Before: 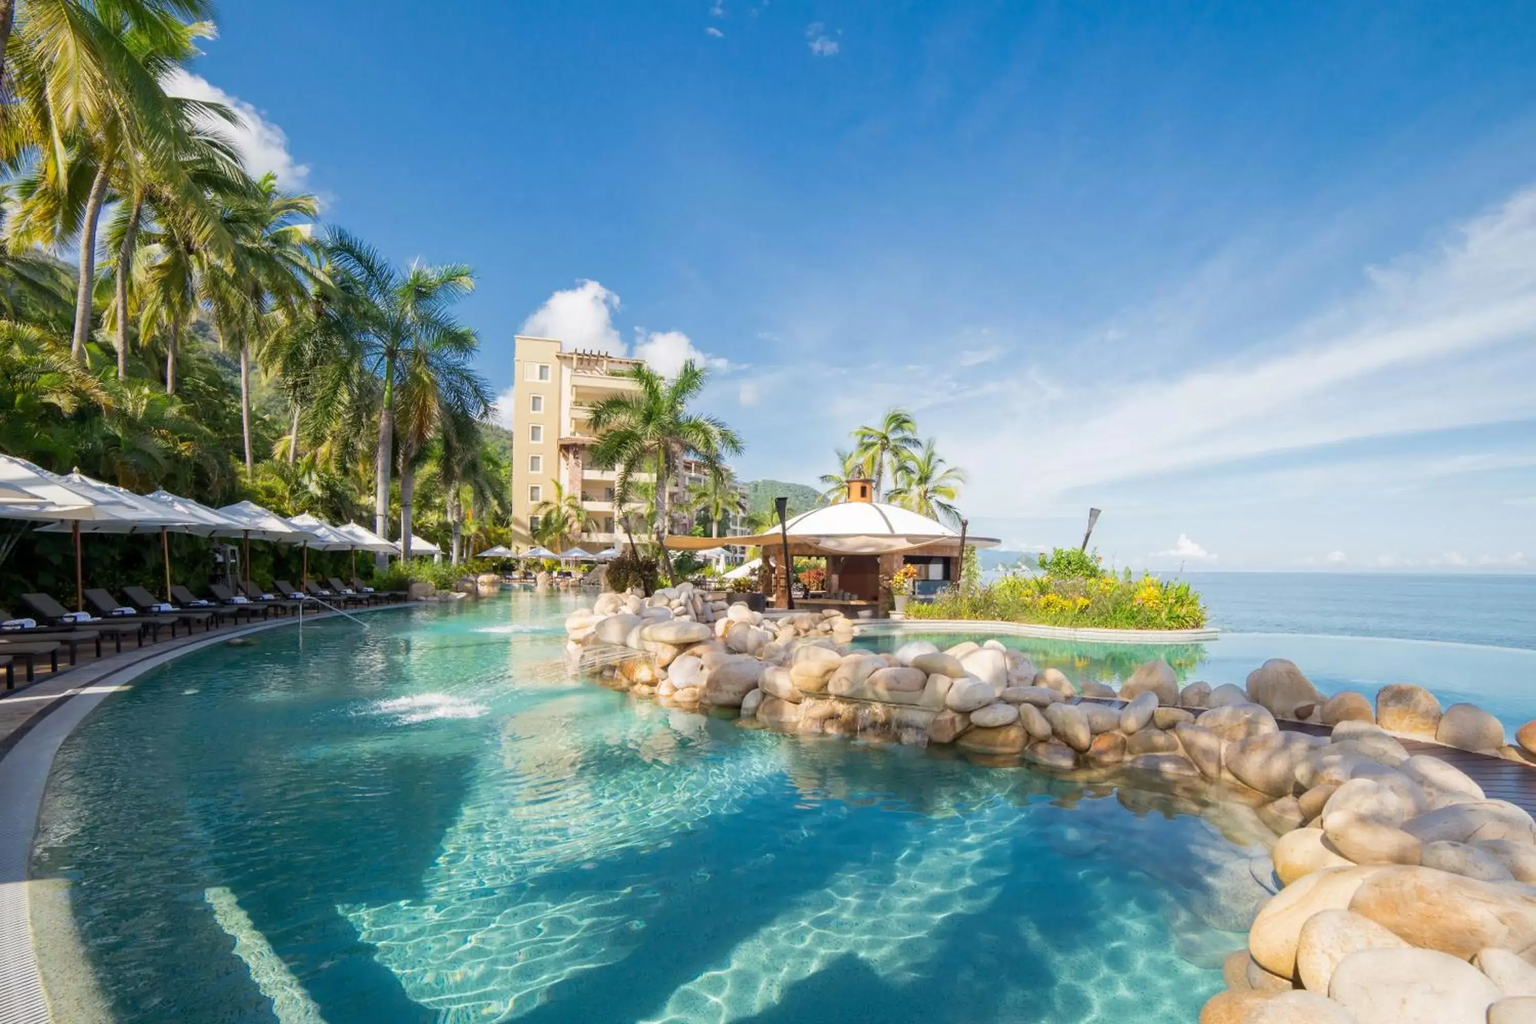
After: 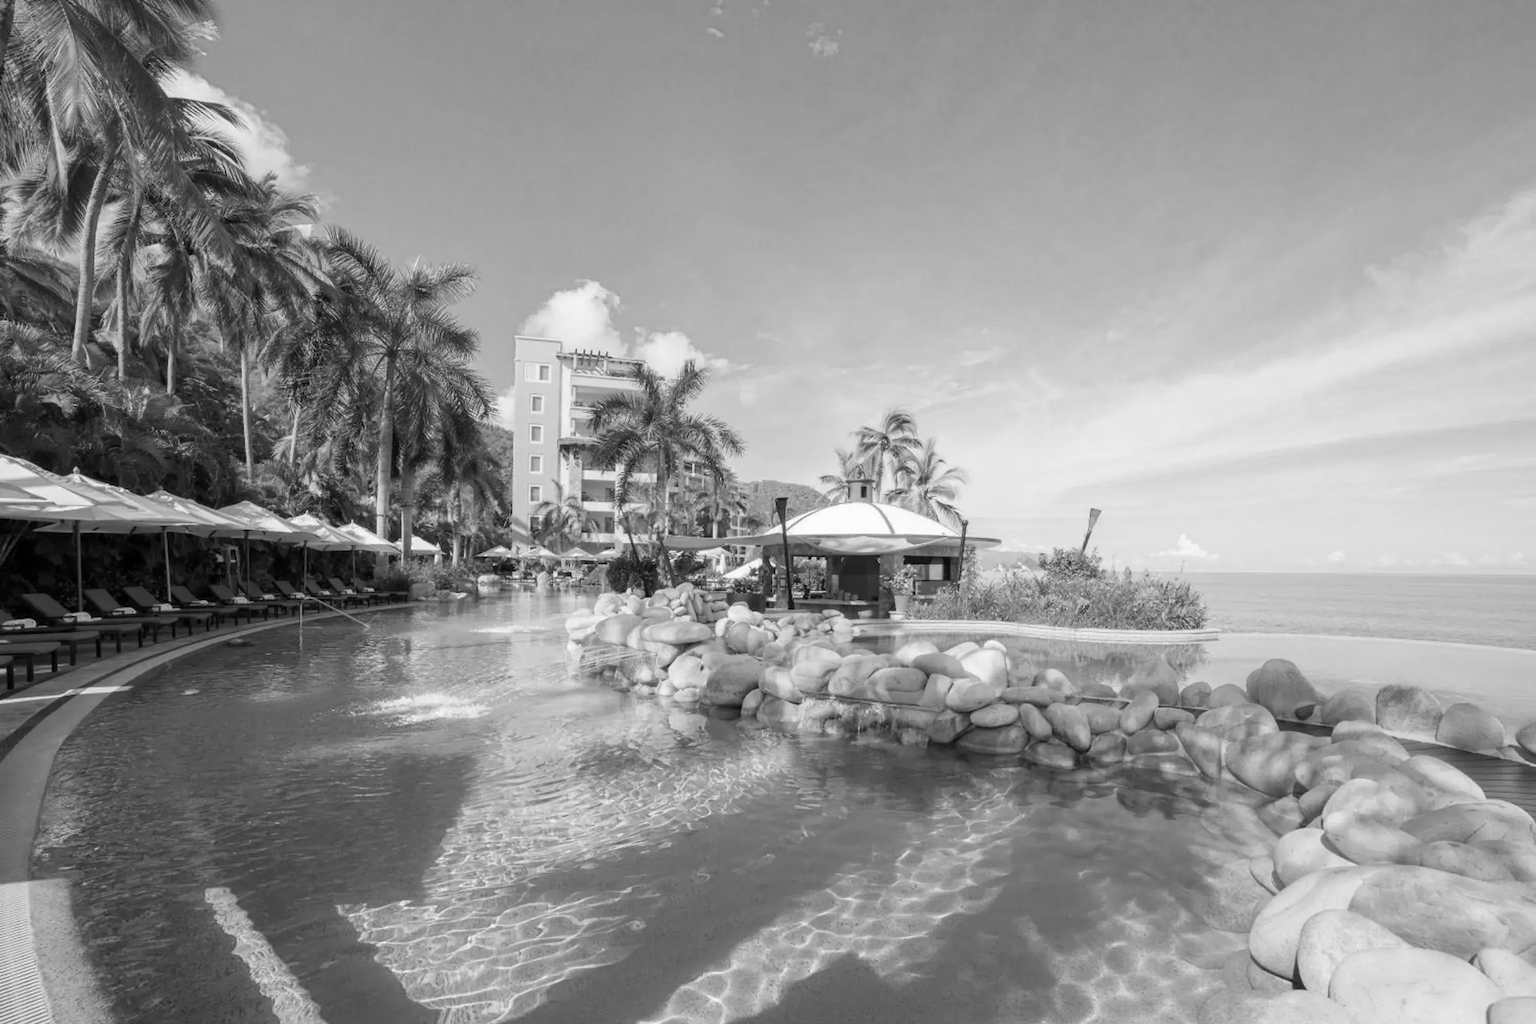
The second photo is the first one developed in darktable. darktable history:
color calibration: output gray [0.22, 0.42, 0.37, 0], illuminant as shot in camera, x 0.358, y 0.373, temperature 4628.91 K
